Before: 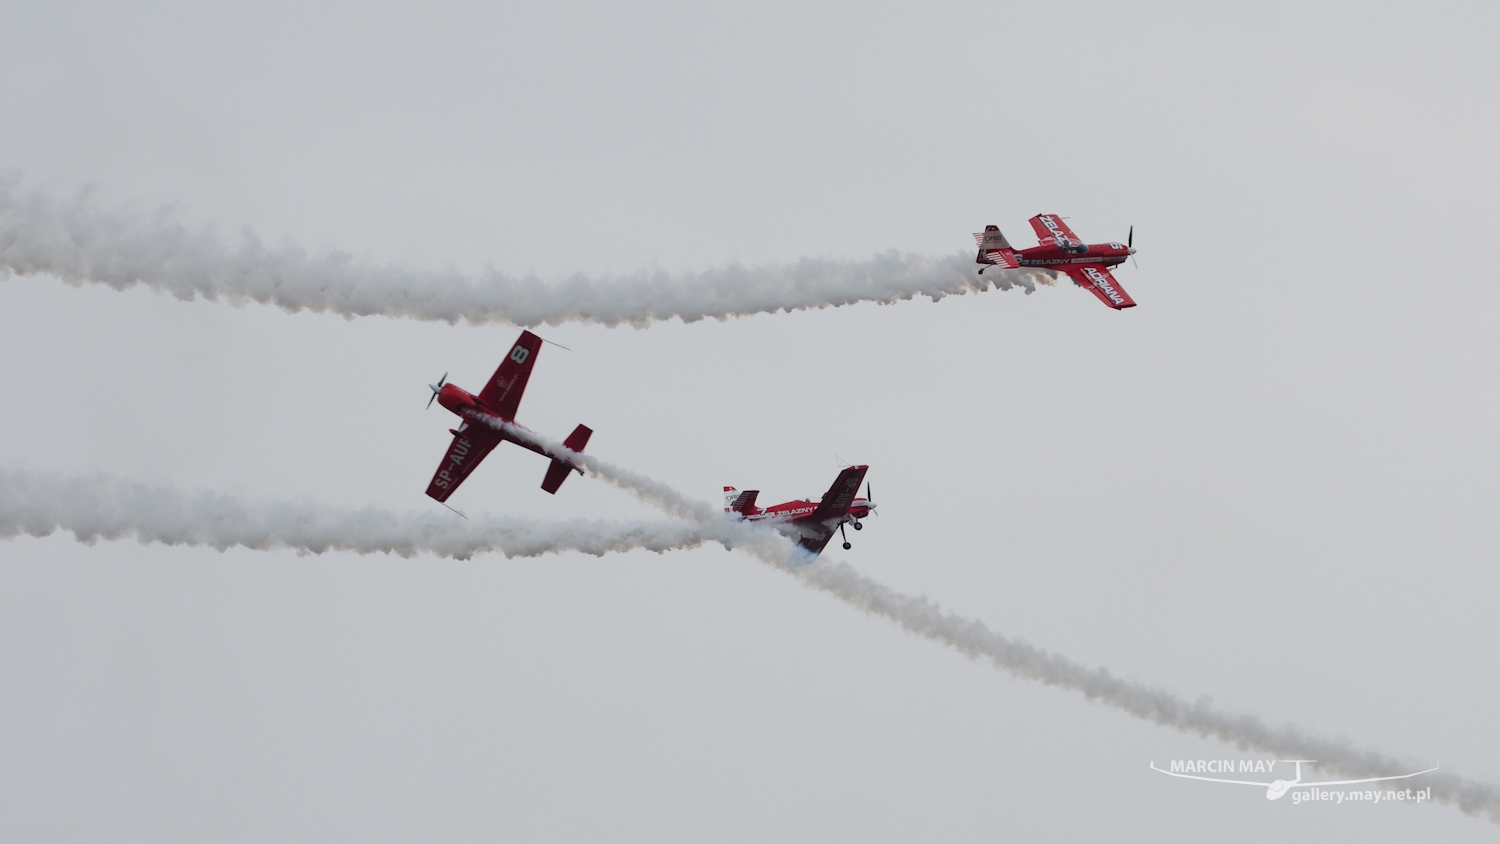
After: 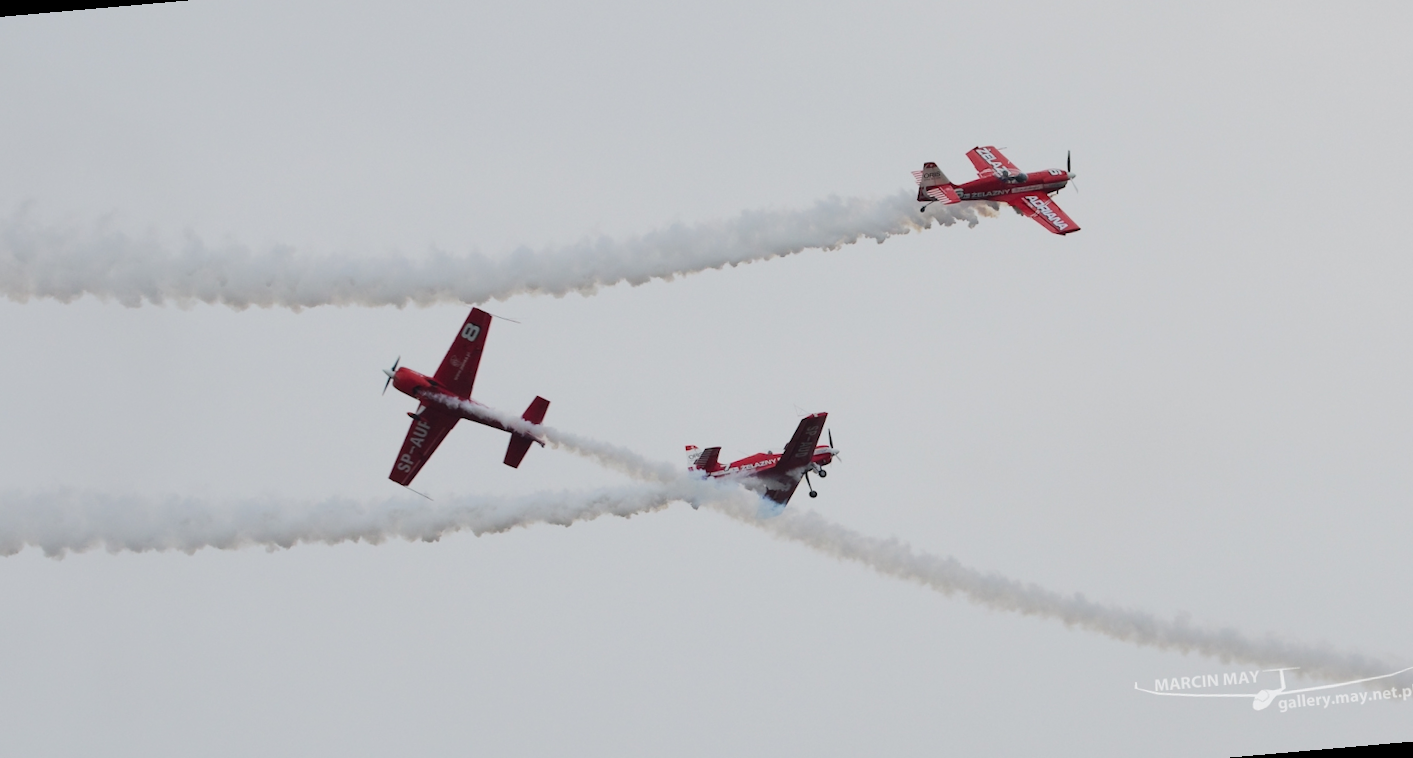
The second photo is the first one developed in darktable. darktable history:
rotate and perspective: rotation -5°, crop left 0.05, crop right 0.952, crop top 0.11, crop bottom 0.89
base curve: curves: ch0 [(0, 0) (0.262, 0.32) (0.722, 0.705) (1, 1)]
